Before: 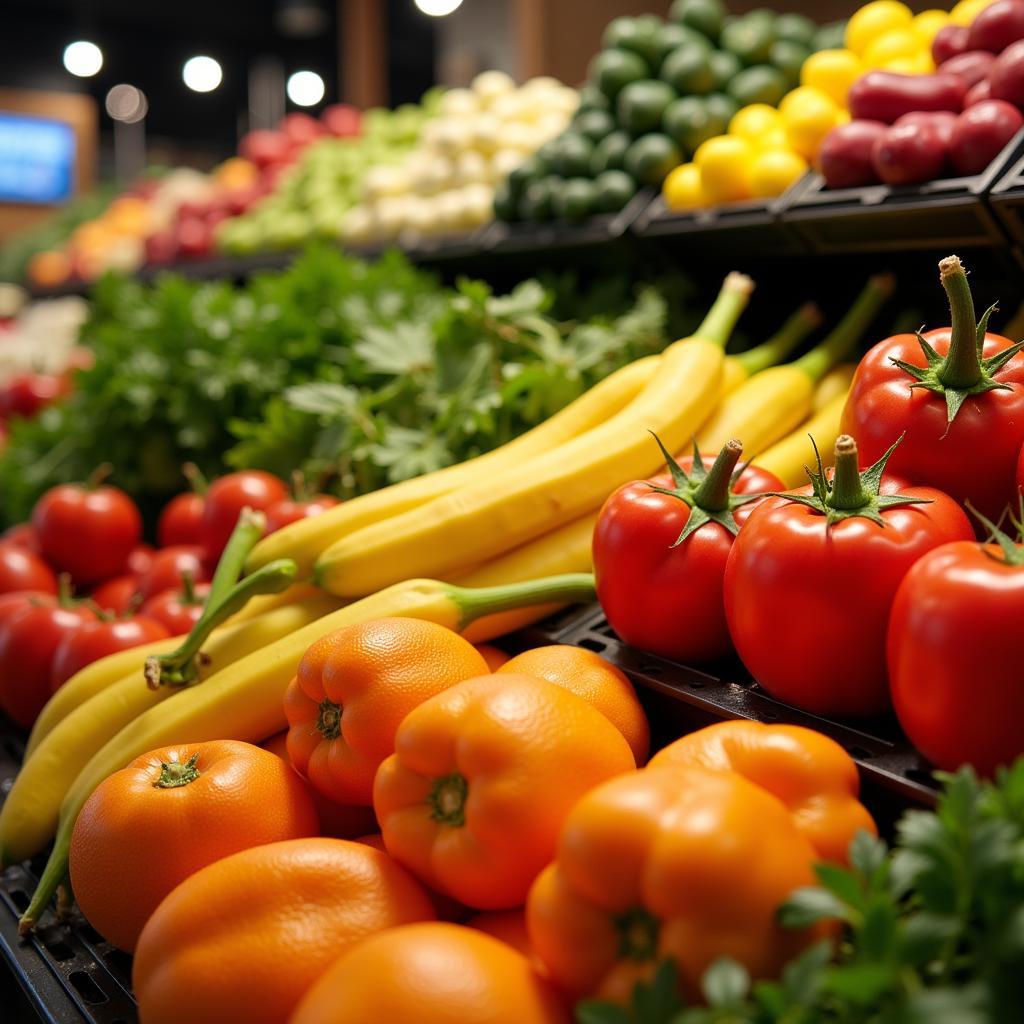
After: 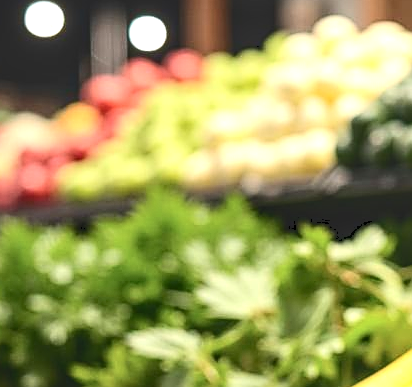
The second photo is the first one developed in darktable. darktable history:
tone equalizer: on, module defaults
crop: left 15.459%, top 5.442%, right 44.286%, bottom 56.752%
exposure: black level correction 0, exposure 0.699 EV, compensate highlight preservation false
local contrast: on, module defaults
contrast brightness saturation: saturation -0.049
sharpen: on, module defaults
tone curve: curves: ch0 [(0, 0) (0.003, 0.117) (0.011, 0.125) (0.025, 0.133) (0.044, 0.144) (0.069, 0.152) (0.1, 0.167) (0.136, 0.186) (0.177, 0.21) (0.224, 0.244) (0.277, 0.295) (0.335, 0.357) (0.399, 0.445) (0.468, 0.531) (0.543, 0.629) (0.623, 0.716) (0.709, 0.803) (0.801, 0.876) (0.898, 0.939) (1, 1)], color space Lab, independent channels, preserve colors none
